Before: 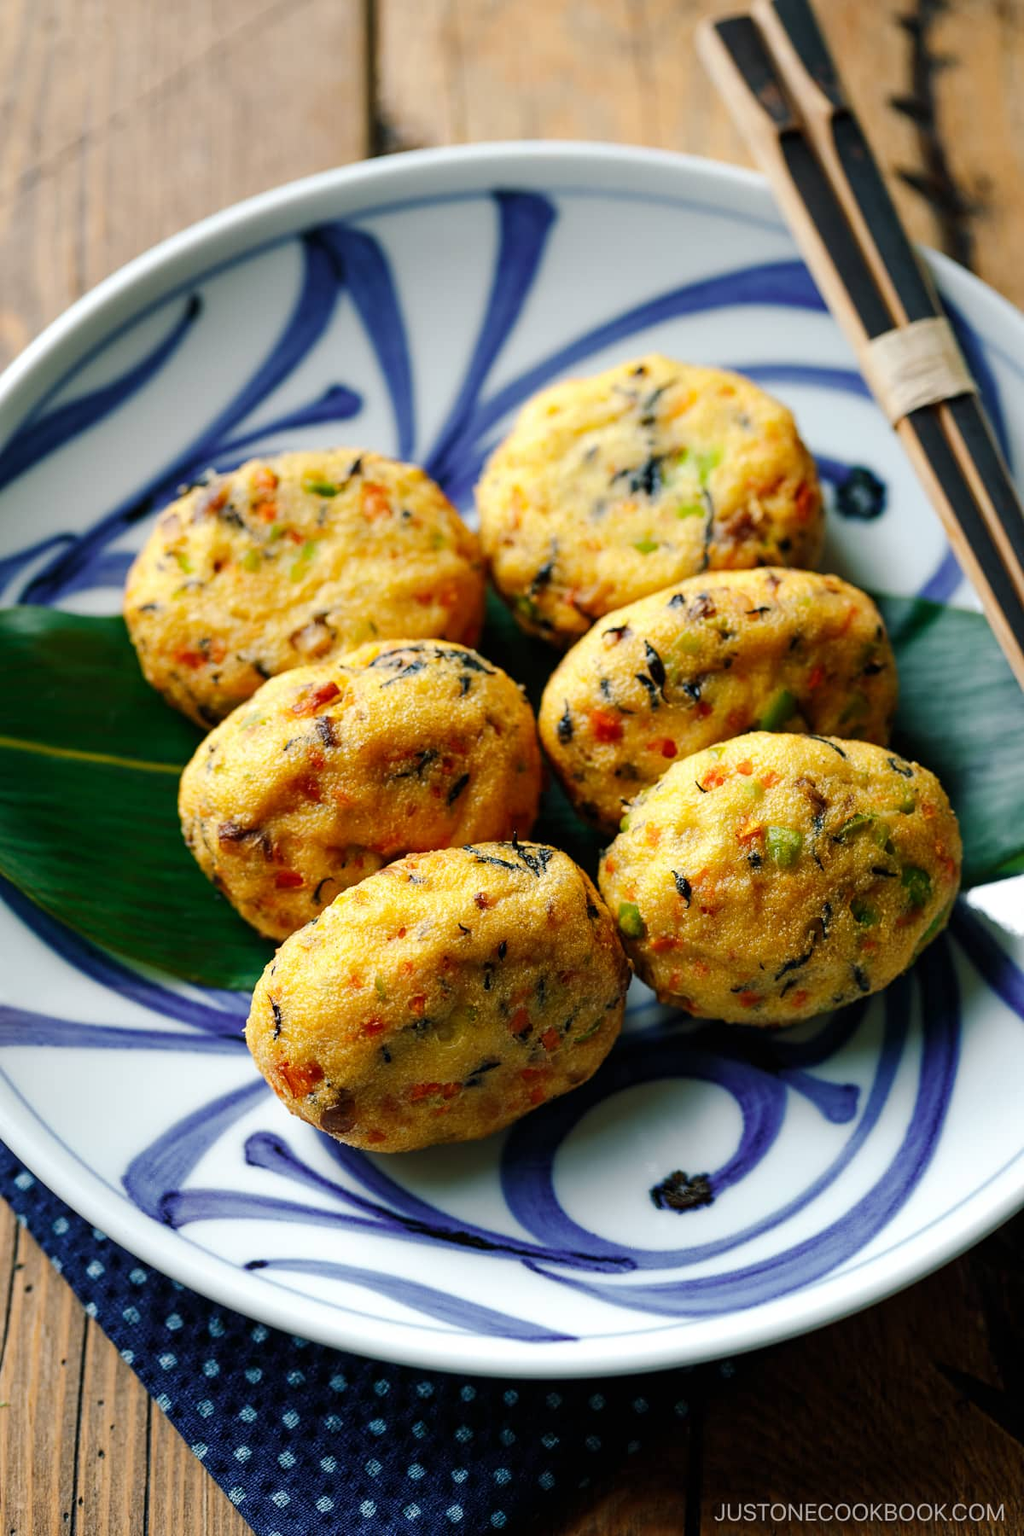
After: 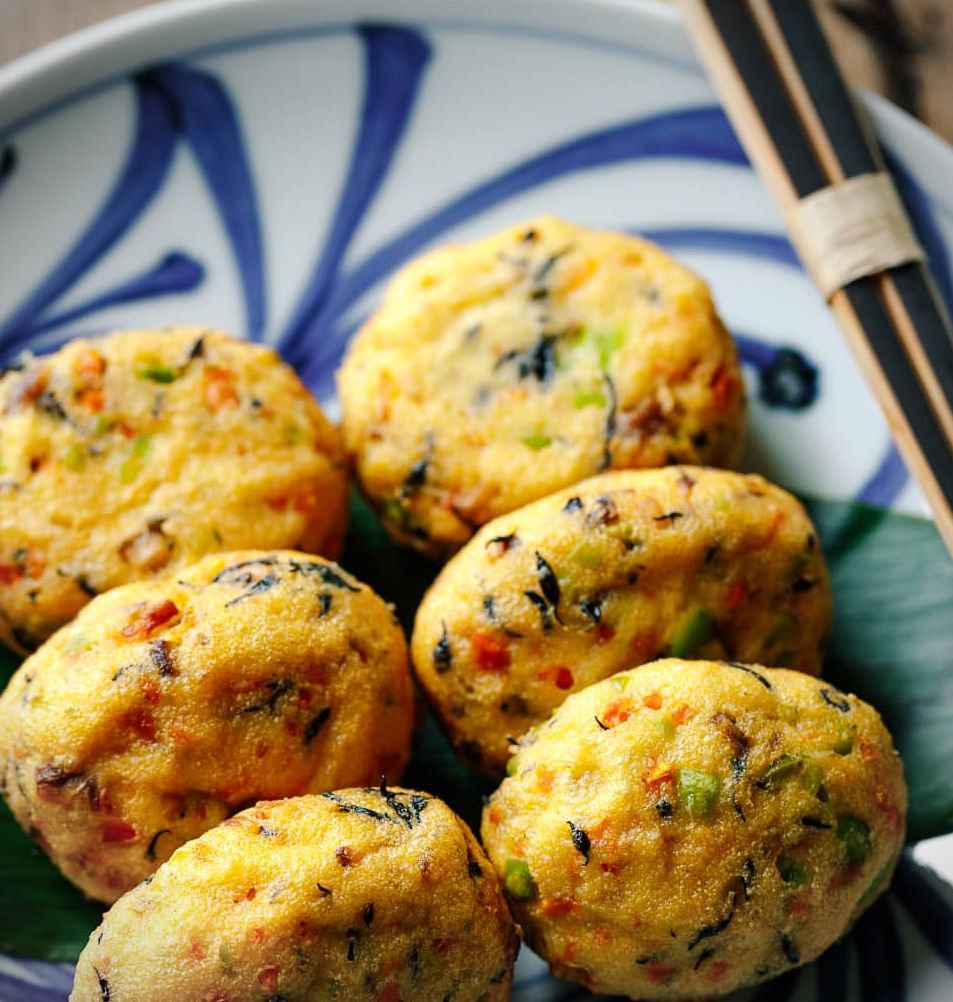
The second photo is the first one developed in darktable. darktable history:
exposure: exposure 0.02 EV, compensate highlight preservation false
crop: left 18.38%, top 11.092%, right 2.134%, bottom 33.217%
vignetting: fall-off start 91.19%
